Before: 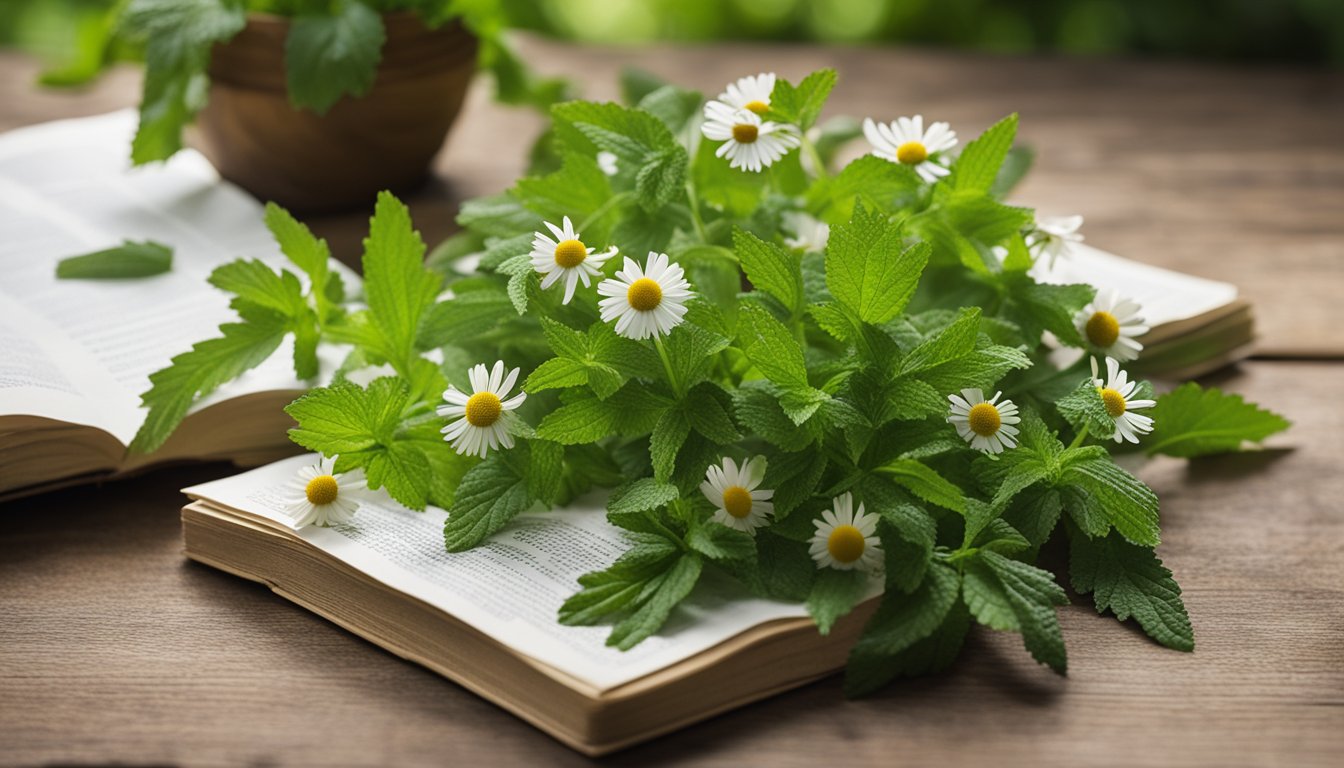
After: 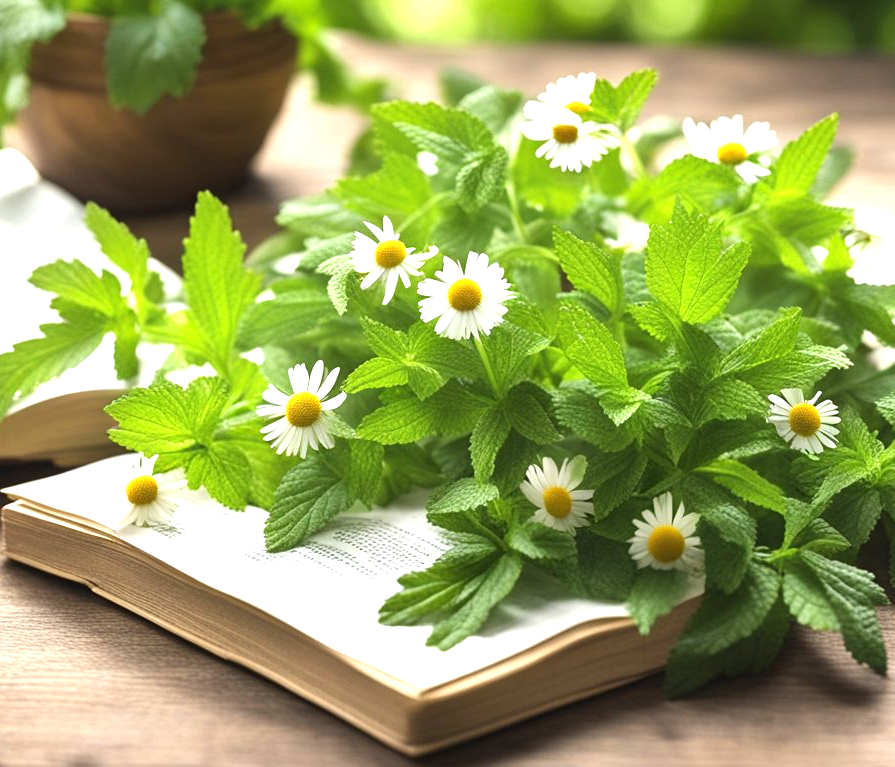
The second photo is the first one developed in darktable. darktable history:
exposure: black level correction 0, exposure 1.2 EV, compensate exposure bias true, compensate highlight preservation false
crop and rotate: left 13.407%, right 19.932%
